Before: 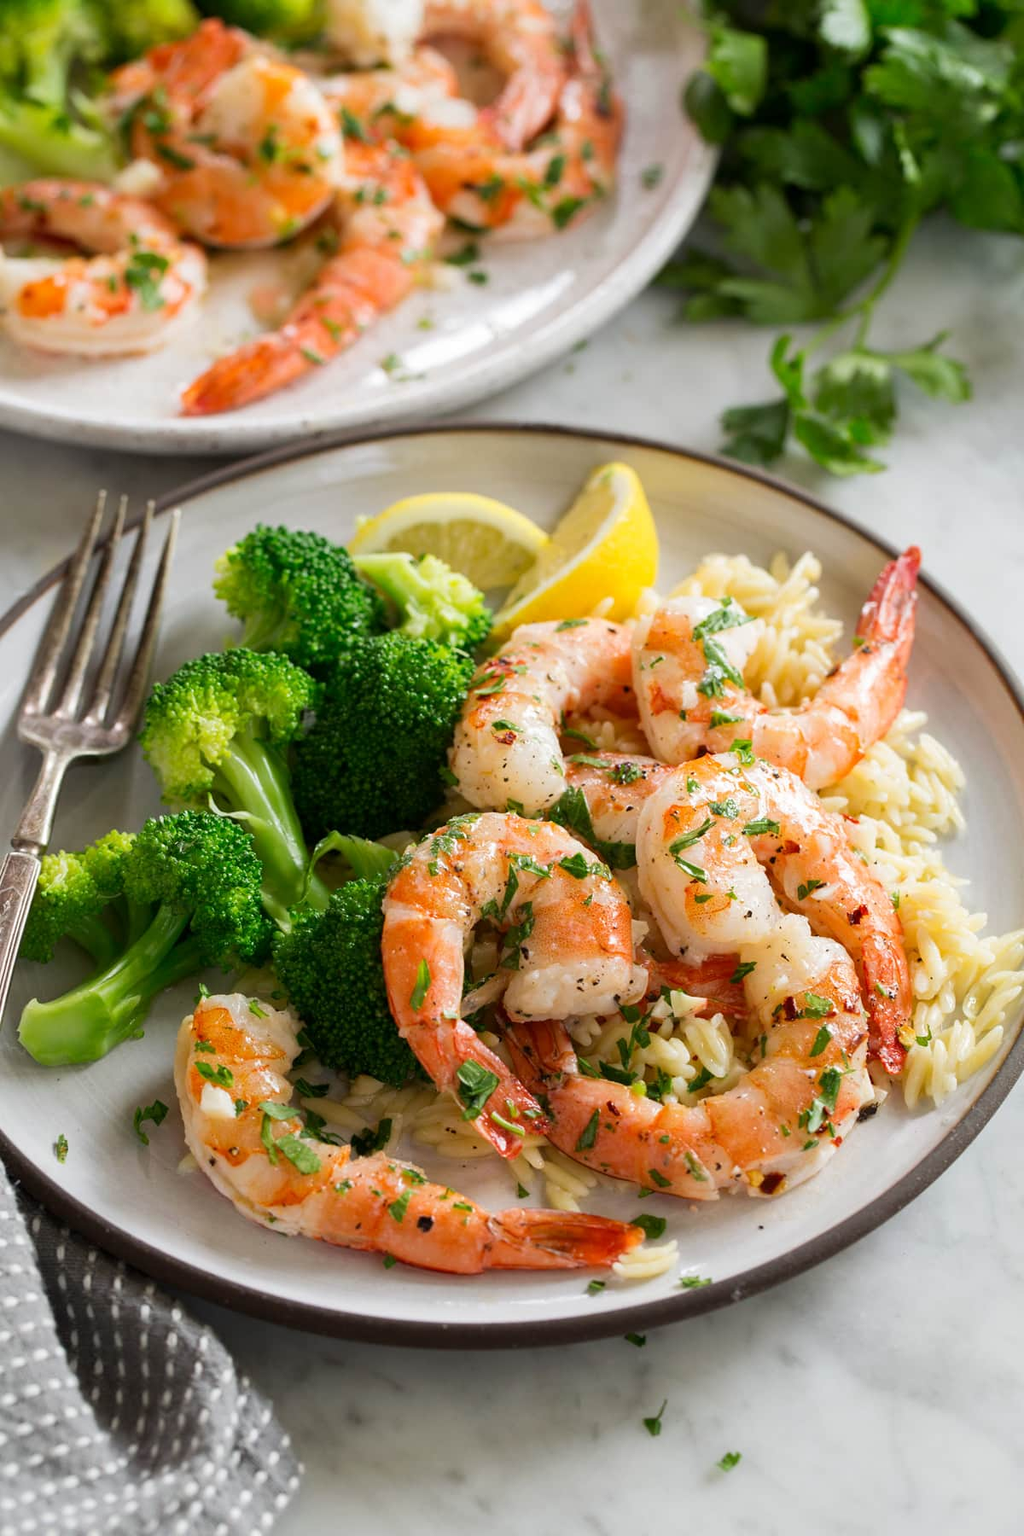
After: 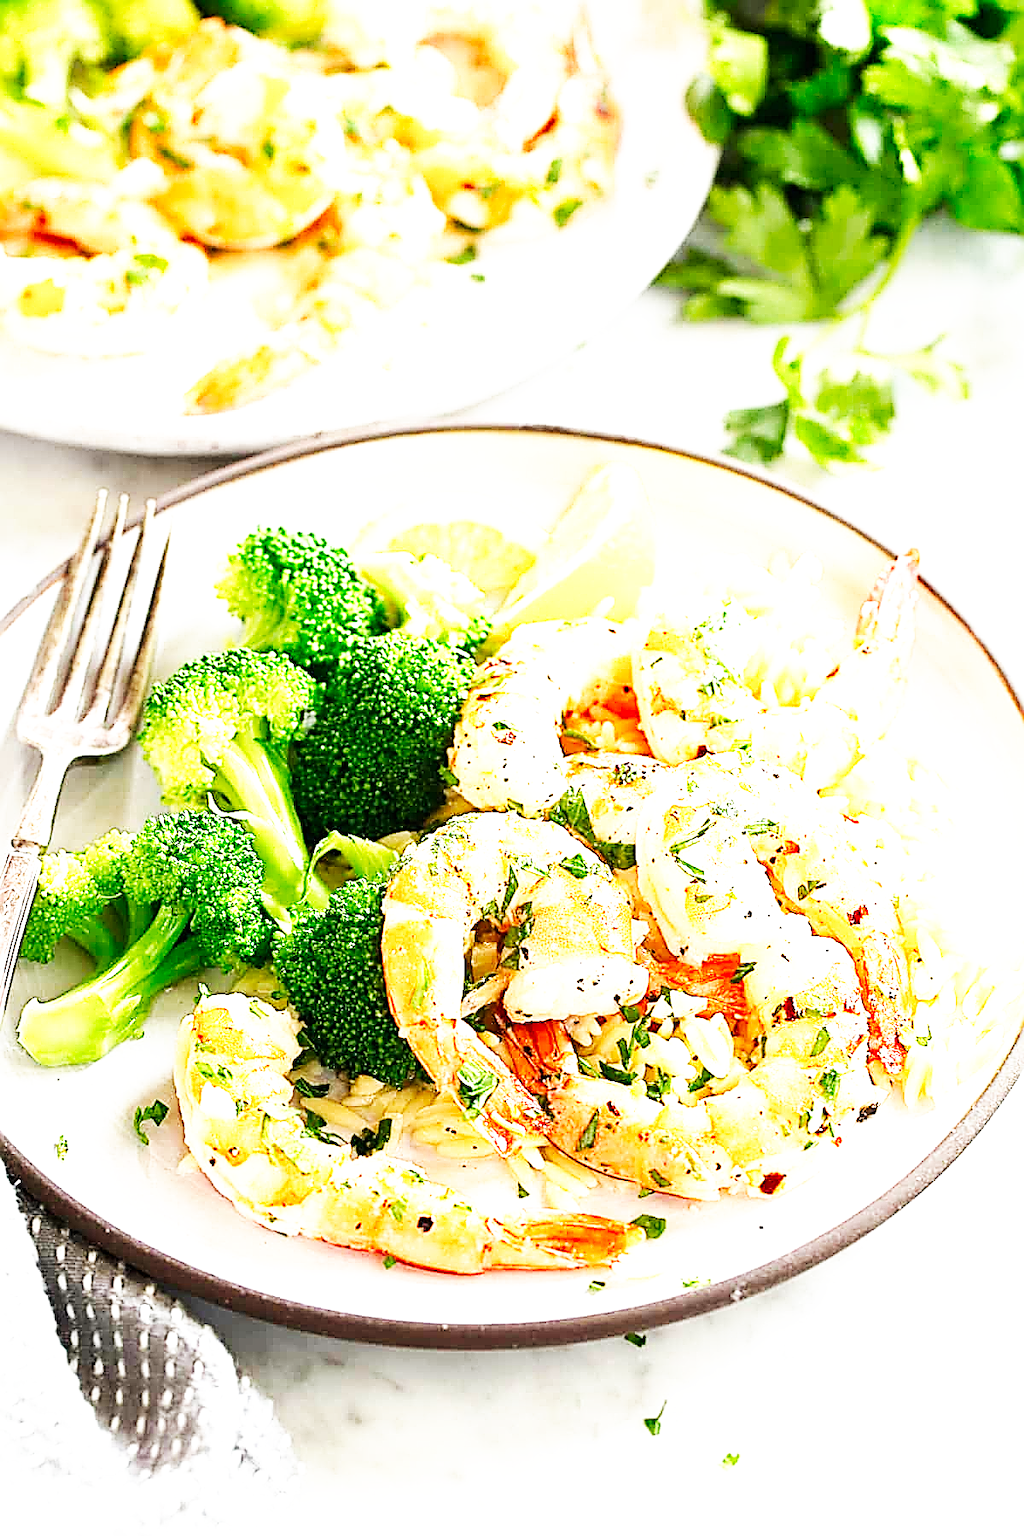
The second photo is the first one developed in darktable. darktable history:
base curve: curves: ch0 [(0, 0) (0.007, 0.004) (0.027, 0.03) (0.046, 0.07) (0.207, 0.54) (0.442, 0.872) (0.673, 0.972) (1, 1)], preserve colors none
sharpen: amount 2
exposure: black level correction 0, exposure 1.6 EV, compensate exposure bias true, compensate highlight preservation false
